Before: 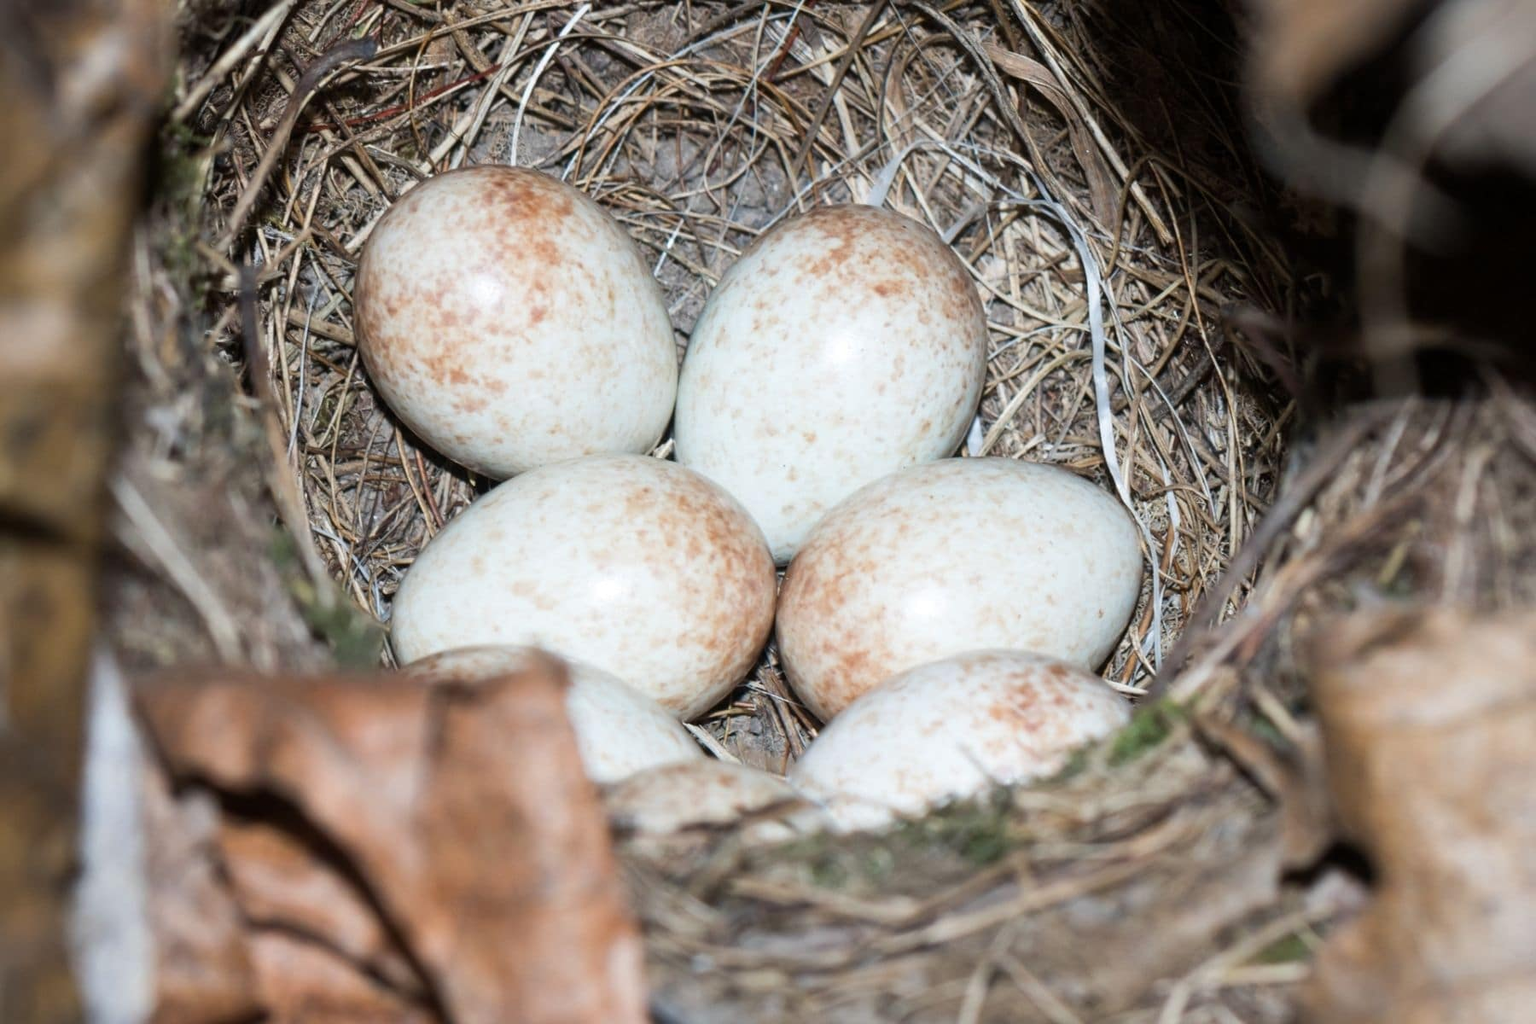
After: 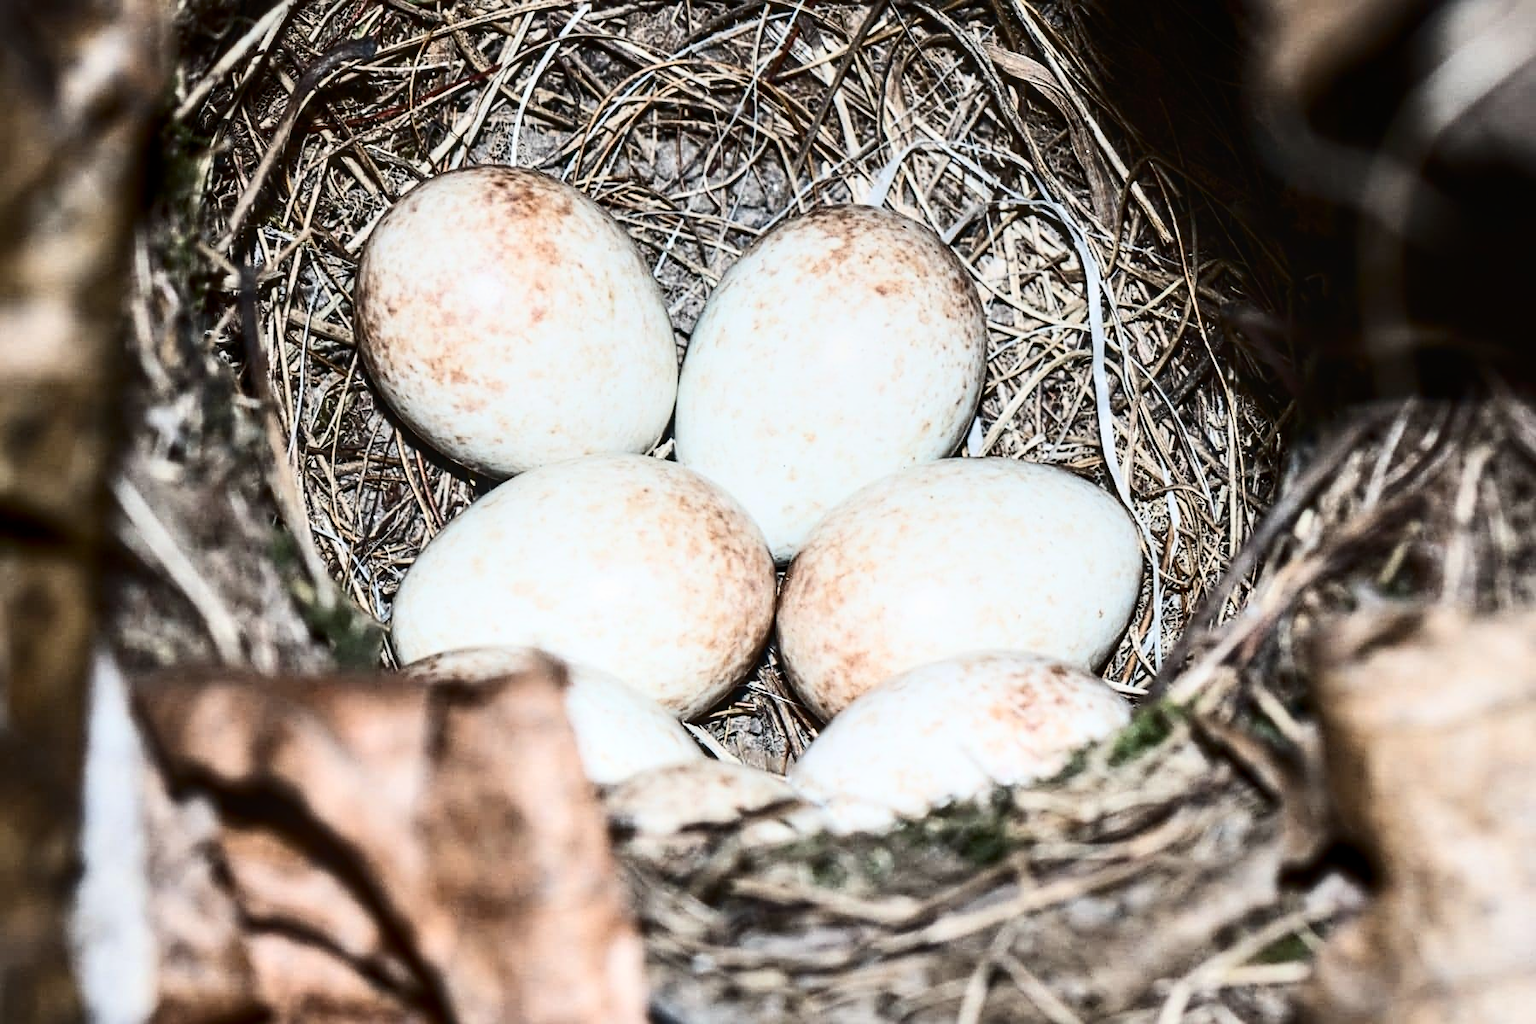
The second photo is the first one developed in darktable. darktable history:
contrast brightness saturation: contrast 0.481, saturation -0.102
local contrast: on, module defaults
sharpen: on, module defaults
